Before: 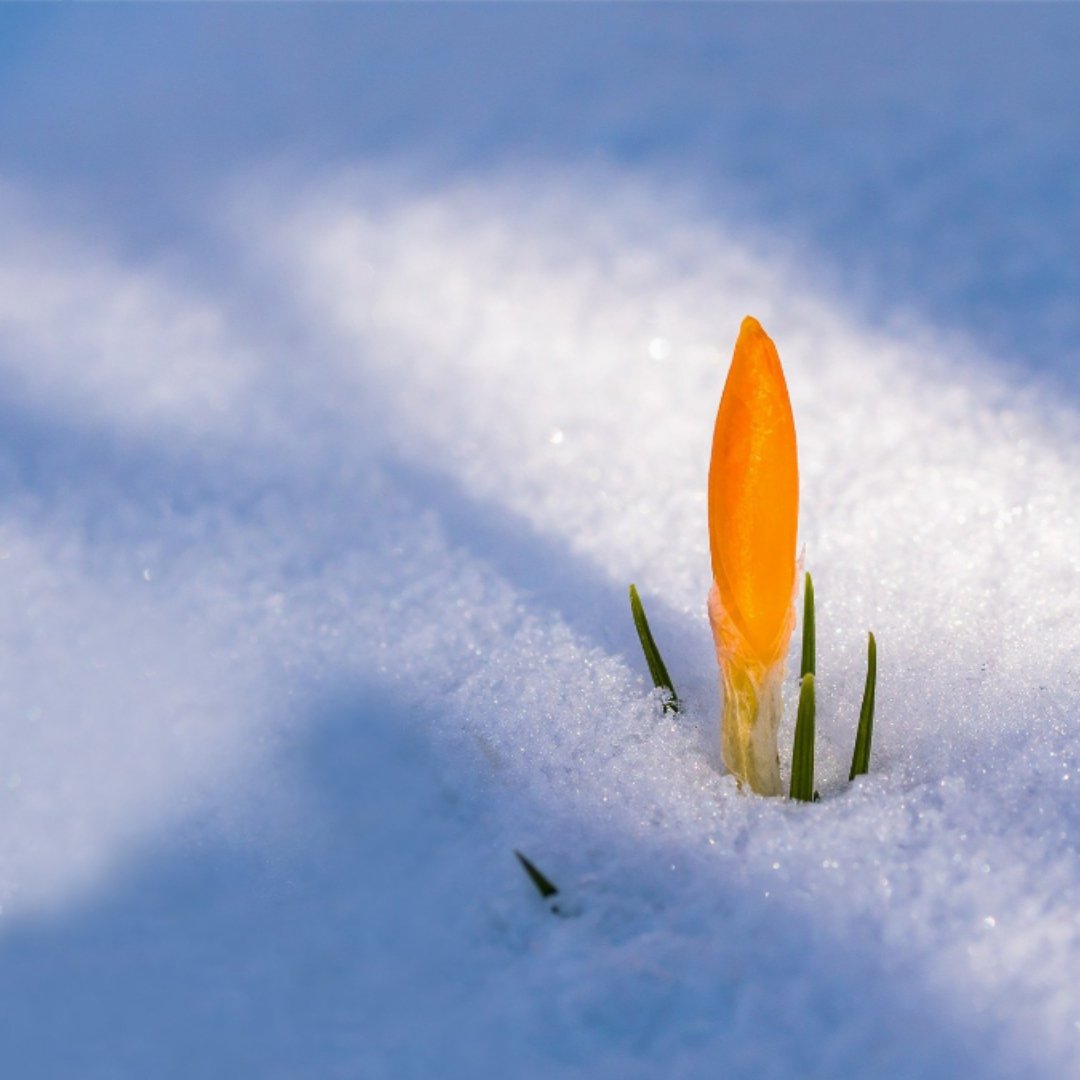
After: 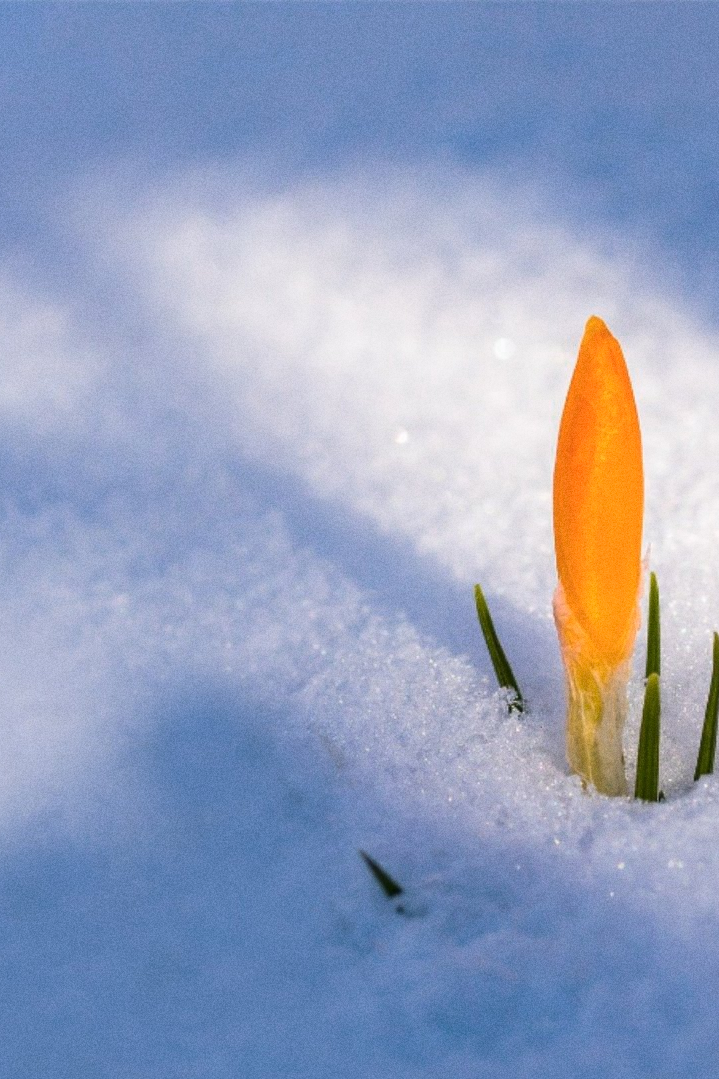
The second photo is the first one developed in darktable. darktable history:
grain: coarseness 22.88 ISO
crop and rotate: left 14.385%, right 18.948%
color zones: curves: ch0 [(0.25, 0.5) (0.636, 0.25) (0.75, 0.5)]
